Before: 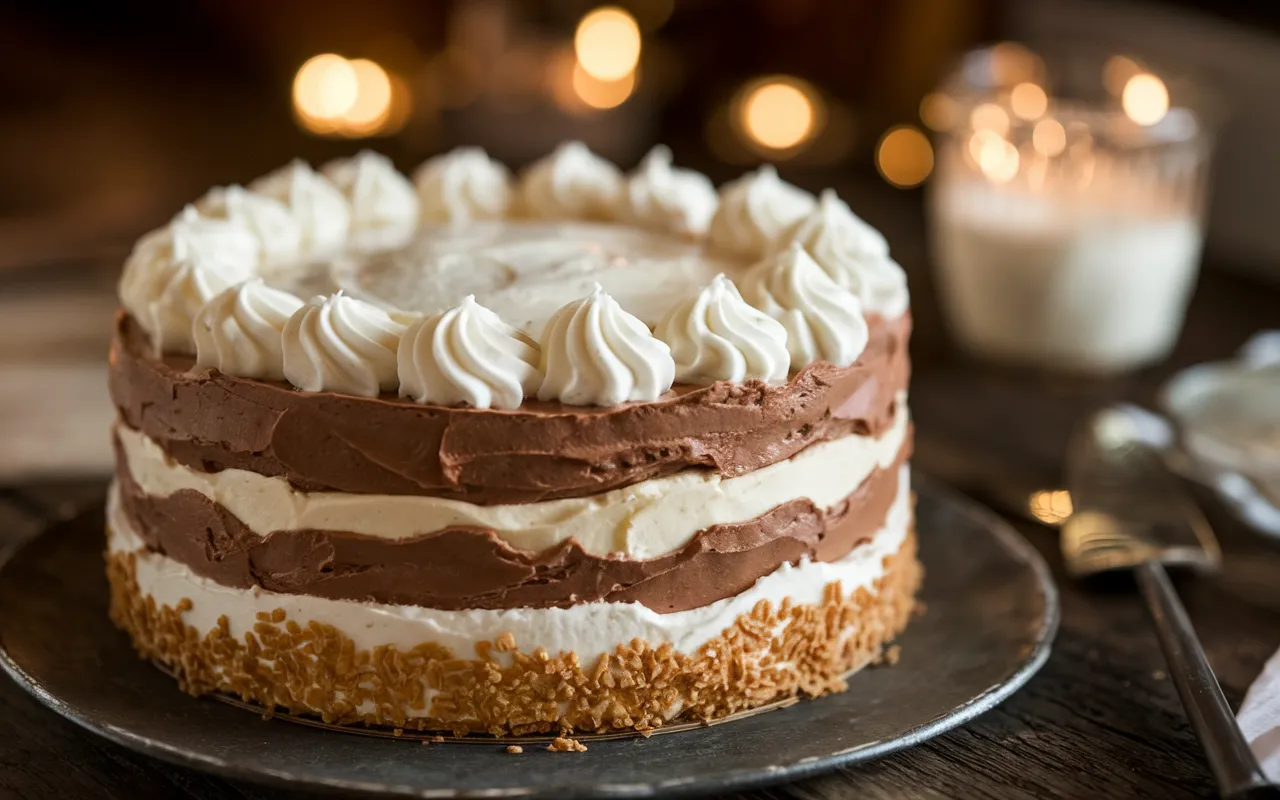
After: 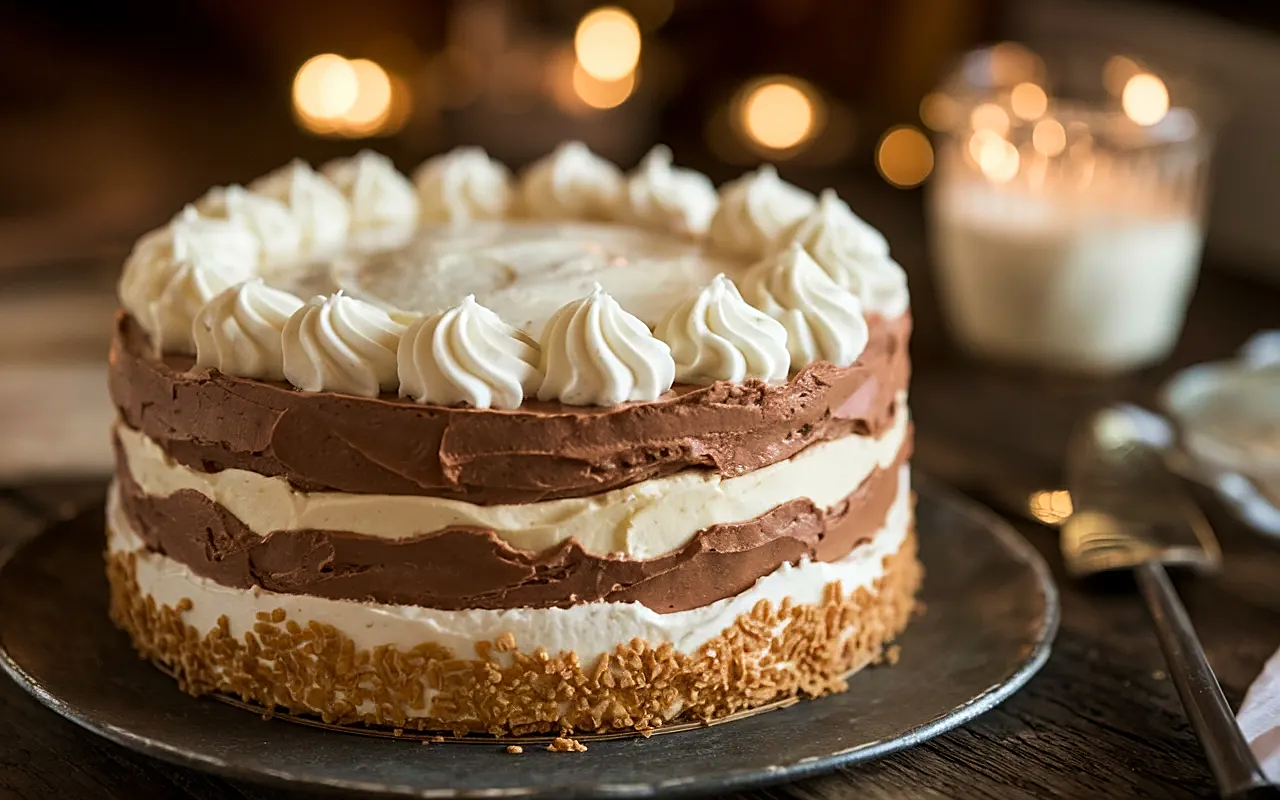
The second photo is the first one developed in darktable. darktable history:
velvia: strength 30%
sharpen: on, module defaults
